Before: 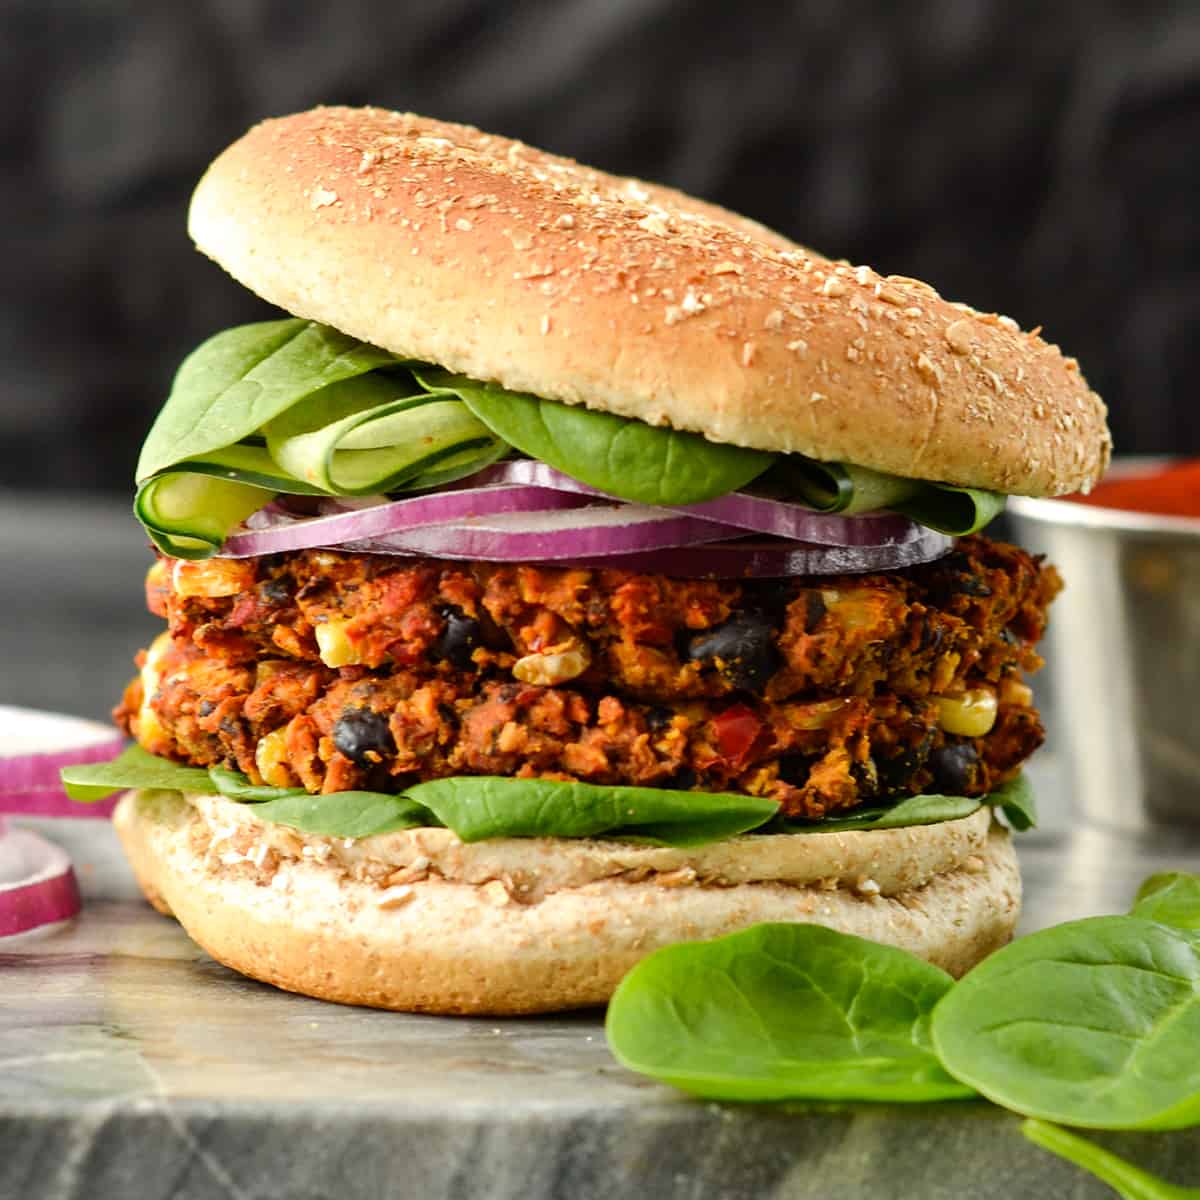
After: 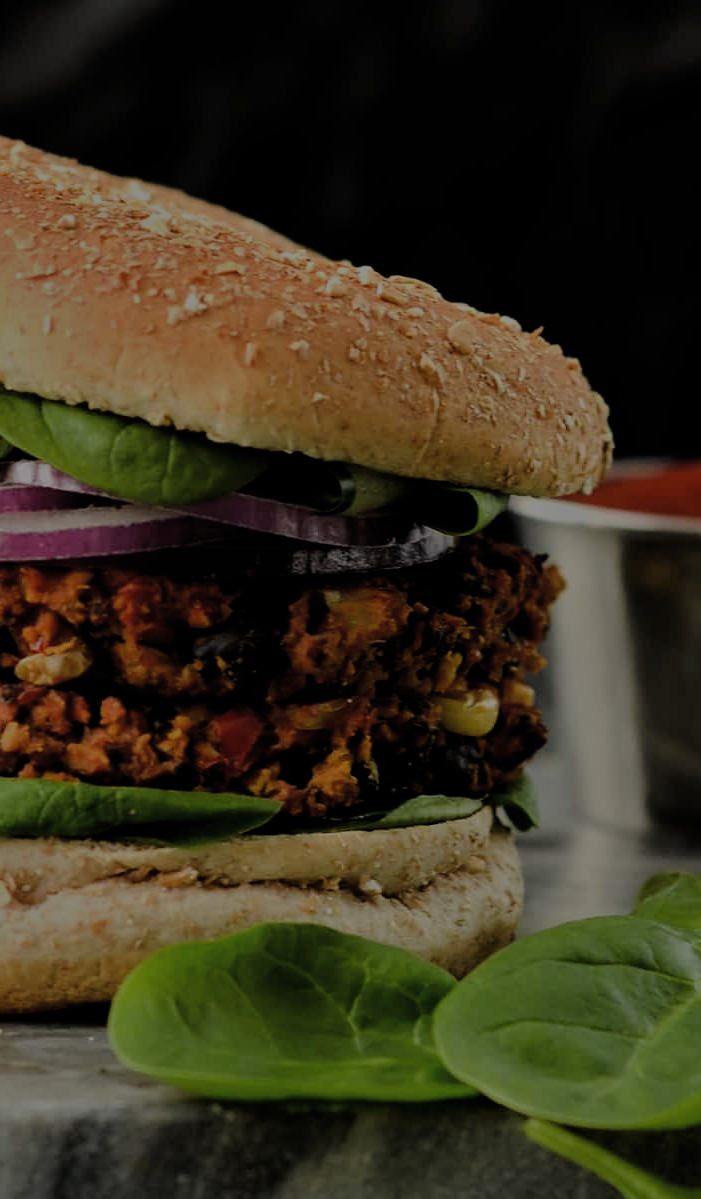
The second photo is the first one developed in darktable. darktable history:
crop: left 41.525%
tone equalizer: -8 EV -1.99 EV, -7 EV -1.99 EV, -6 EV -1.99 EV, -5 EV -1.99 EV, -4 EV -1.96 EV, -3 EV -1.98 EV, -2 EV -2 EV, -1 EV -1.62 EV, +0 EV -1.99 EV
filmic rgb: black relative exposure -7.65 EV, white relative exposure 4.56 EV, hardness 3.61, color science v4 (2020), contrast in shadows soft, contrast in highlights soft
